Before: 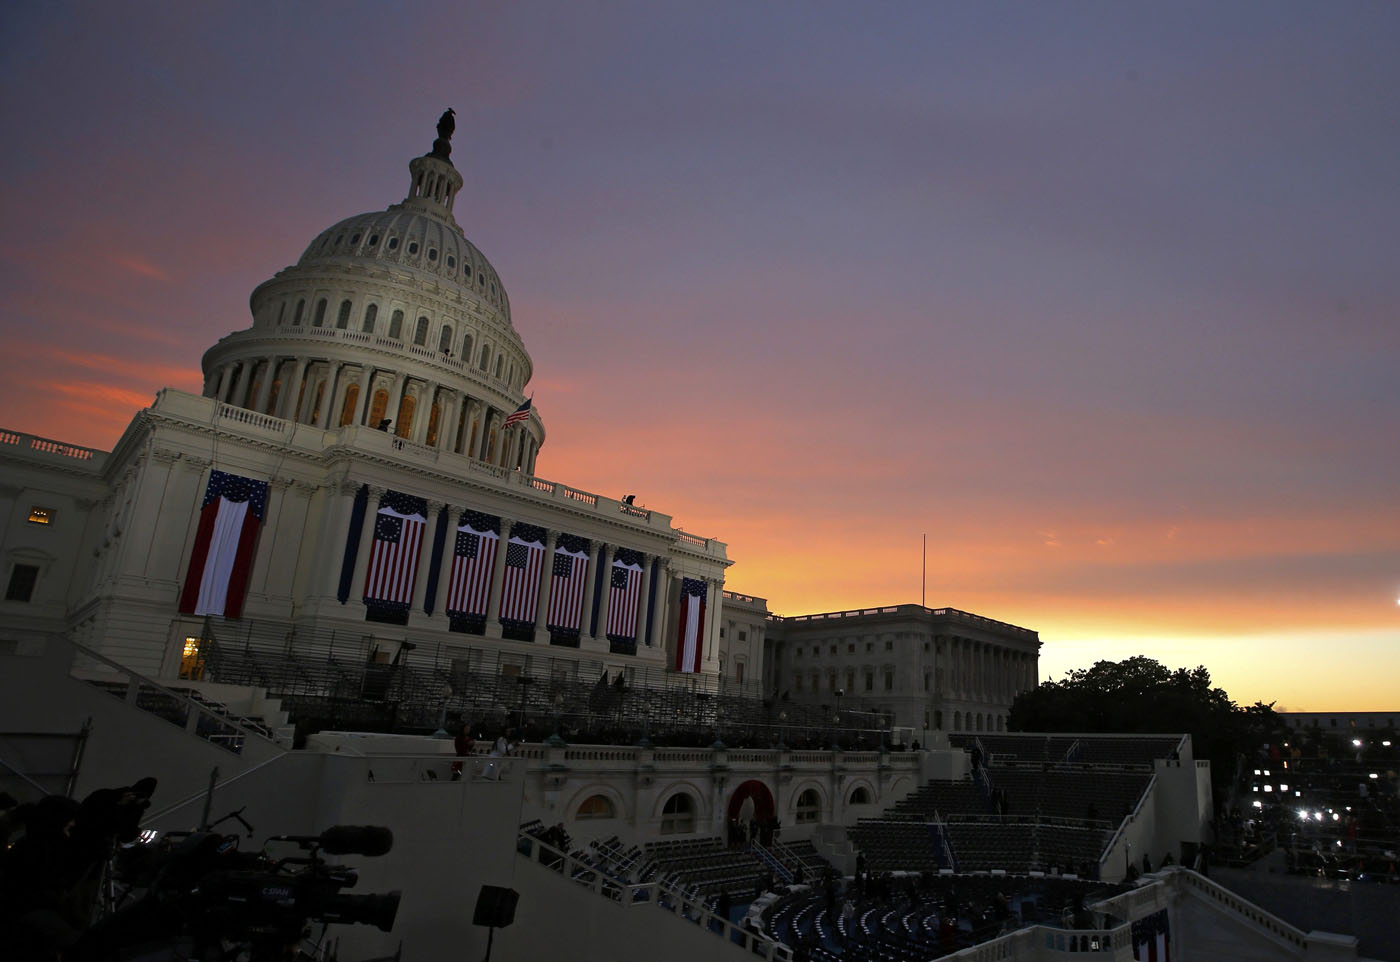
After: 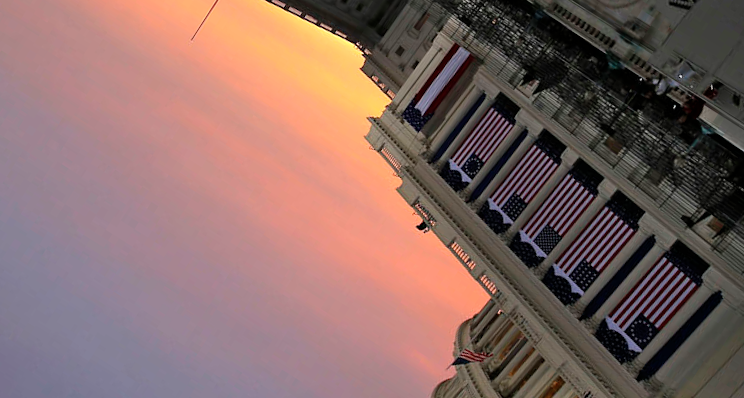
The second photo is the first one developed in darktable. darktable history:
exposure: exposure 0.191 EV, compensate highlight preservation false
shadows and highlights: radius 47.32, white point adjustment 6.47, compress 79.82%, soften with gaussian
crop and rotate: angle 147.73°, left 9.093%, top 15.579%, right 4.566%, bottom 17.147%
